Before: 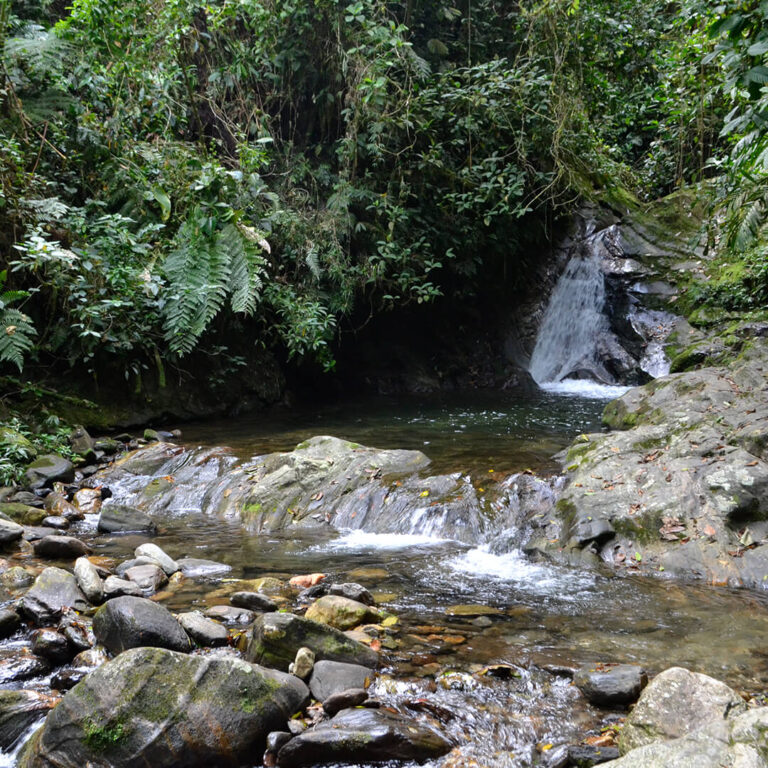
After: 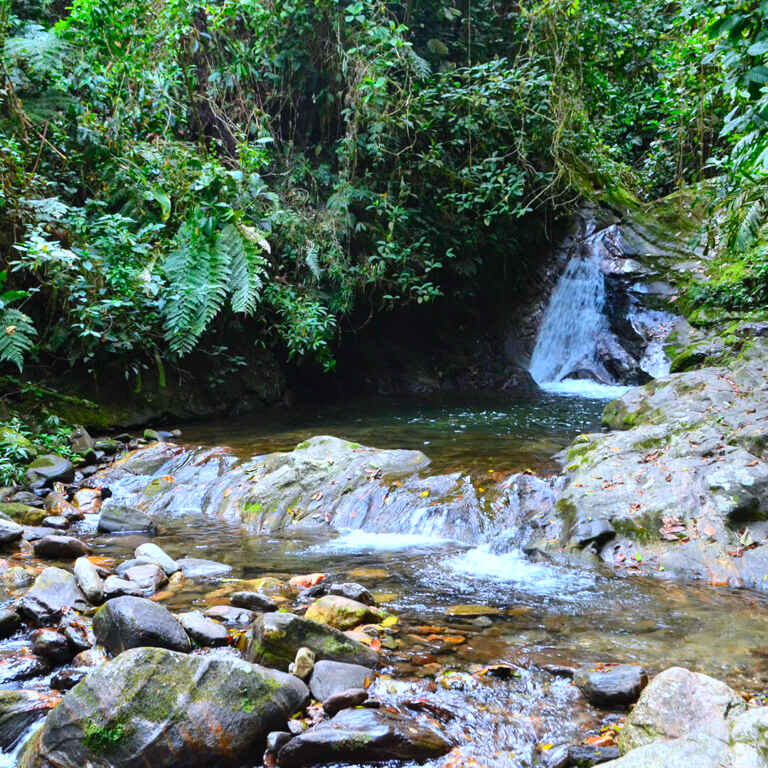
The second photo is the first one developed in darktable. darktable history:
color correction: highlights a* -2.24, highlights b* -18.1
contrast brightness saturation: contrast 0.2, brightness 0.2, saturation 0.8
exposure: exposure 0.014 EV, compensate highlight preservation false
